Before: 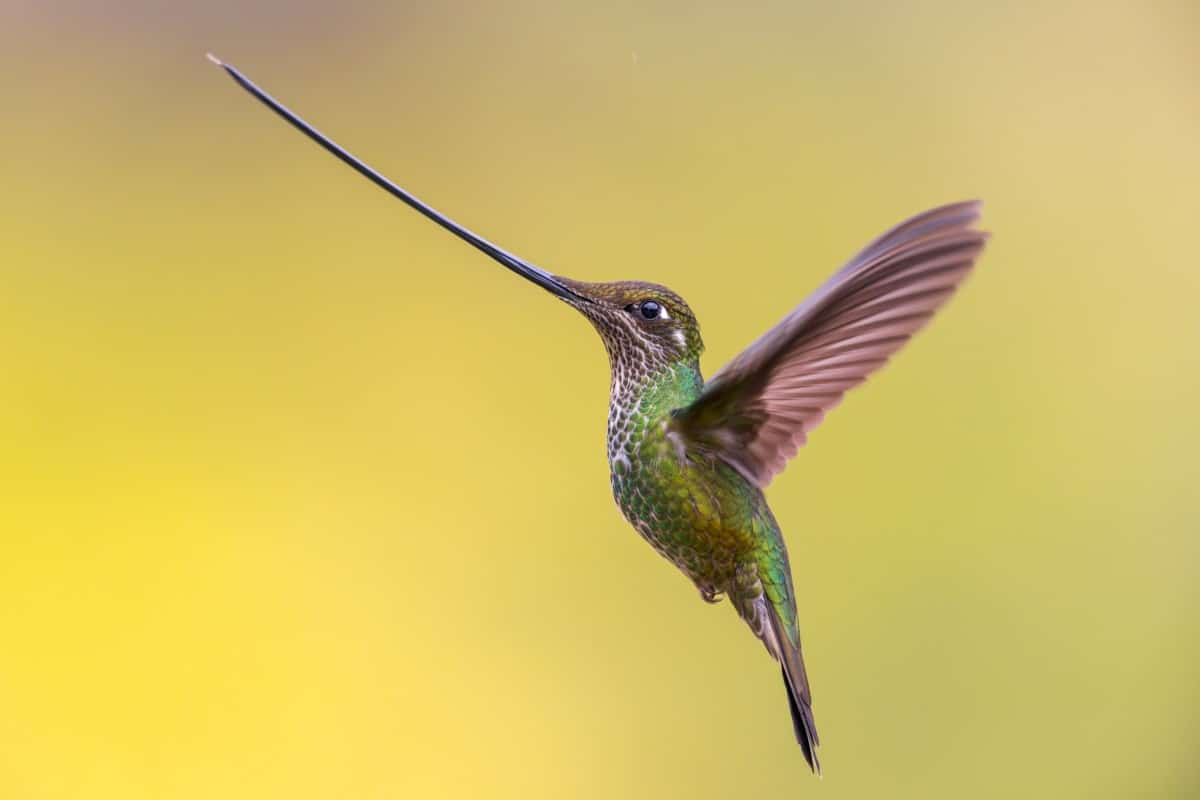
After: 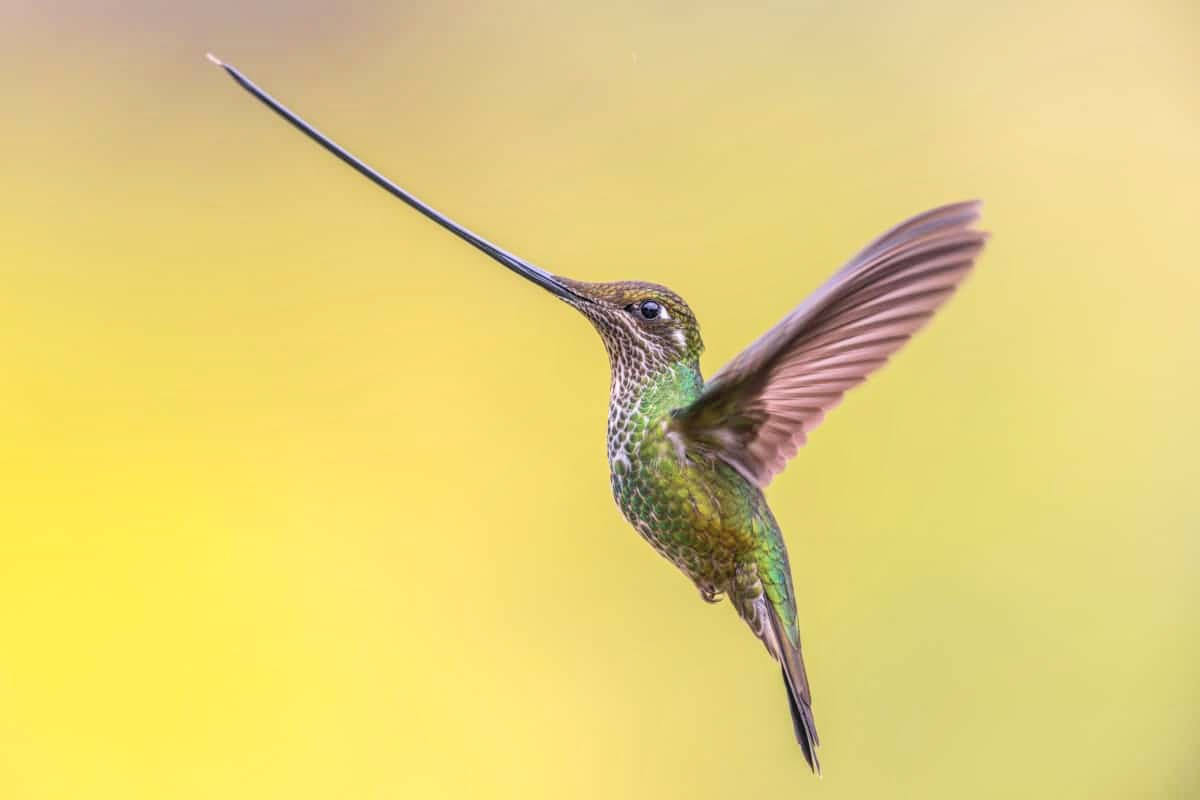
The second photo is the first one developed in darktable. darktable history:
contrast brightness saturation: contrast 0.14, brightness 0.21
local contrast: highlights 0%, shadows 0%, detail 133%
